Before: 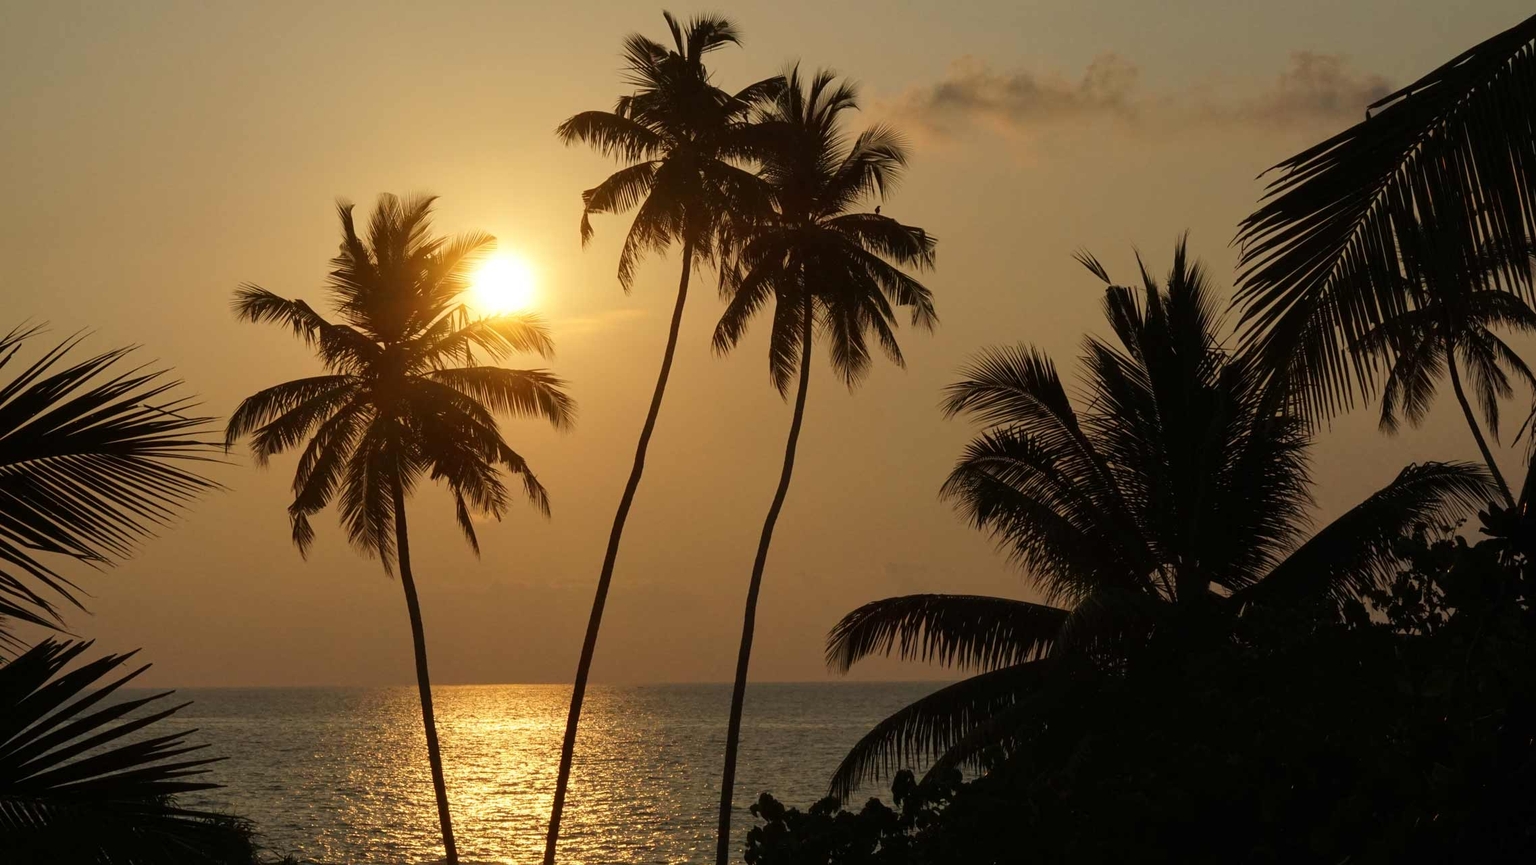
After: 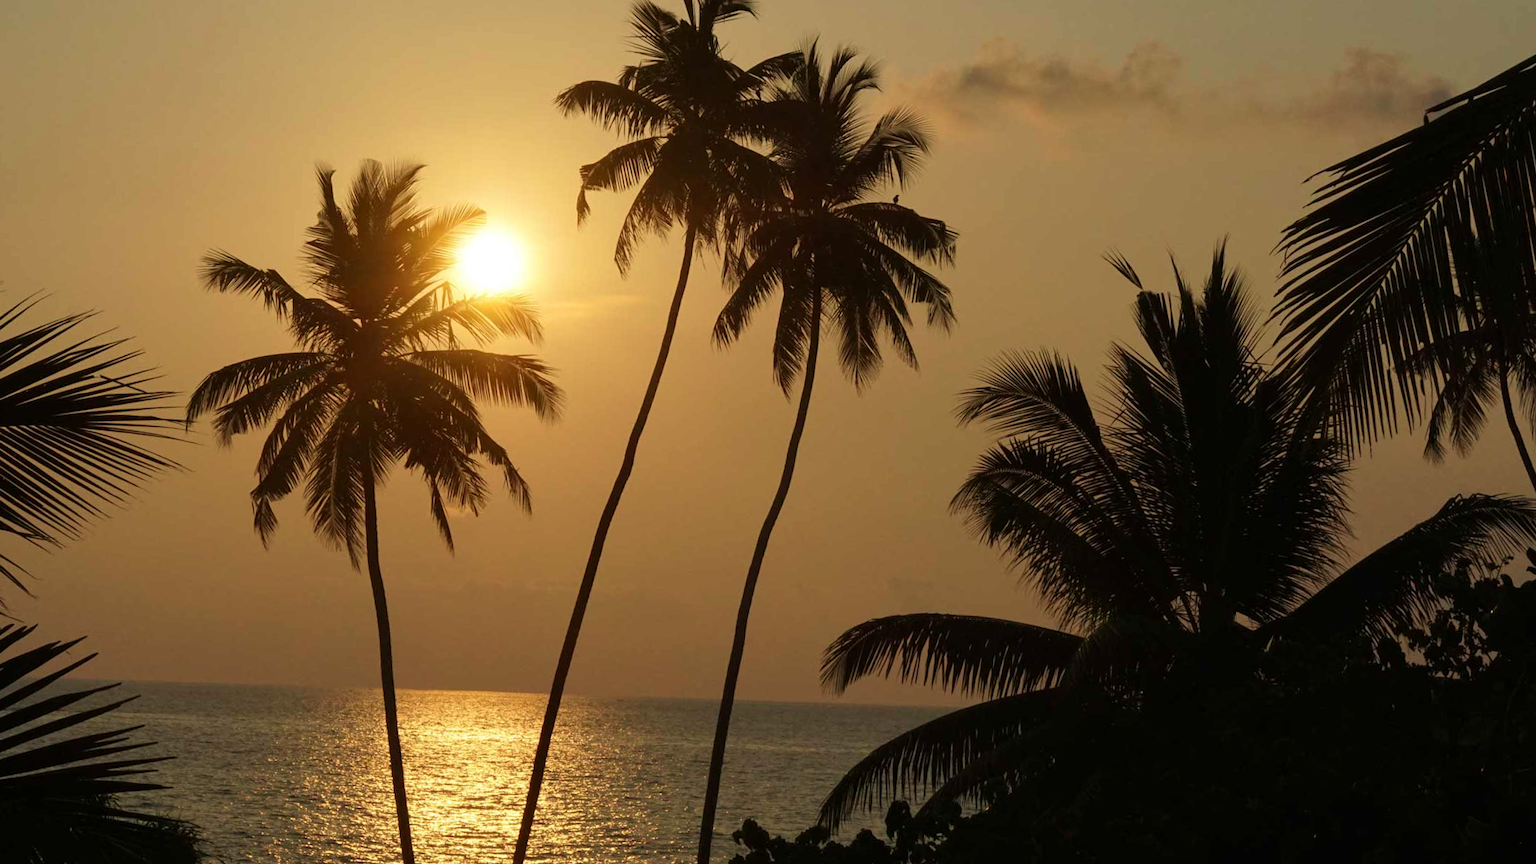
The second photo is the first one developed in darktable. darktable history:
crop and rotate: angle -2.38°
velvia: on, module defaults
